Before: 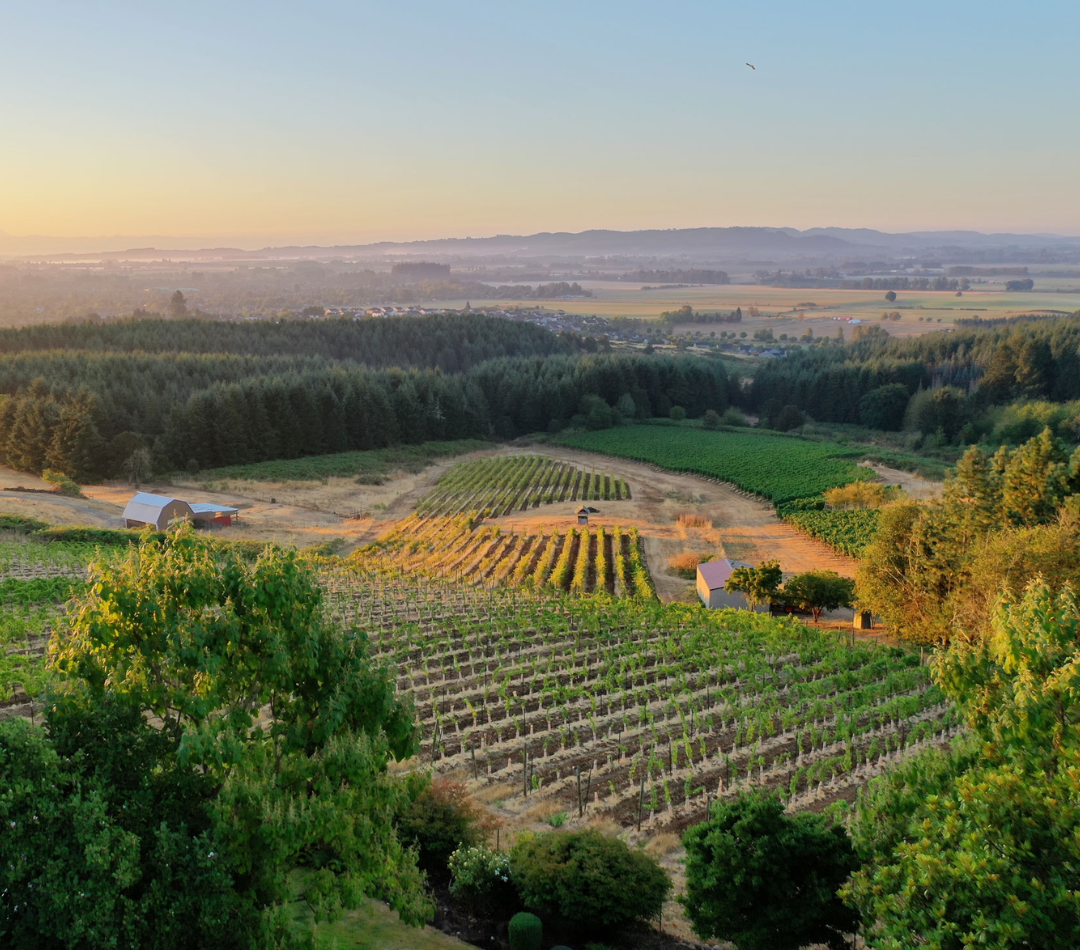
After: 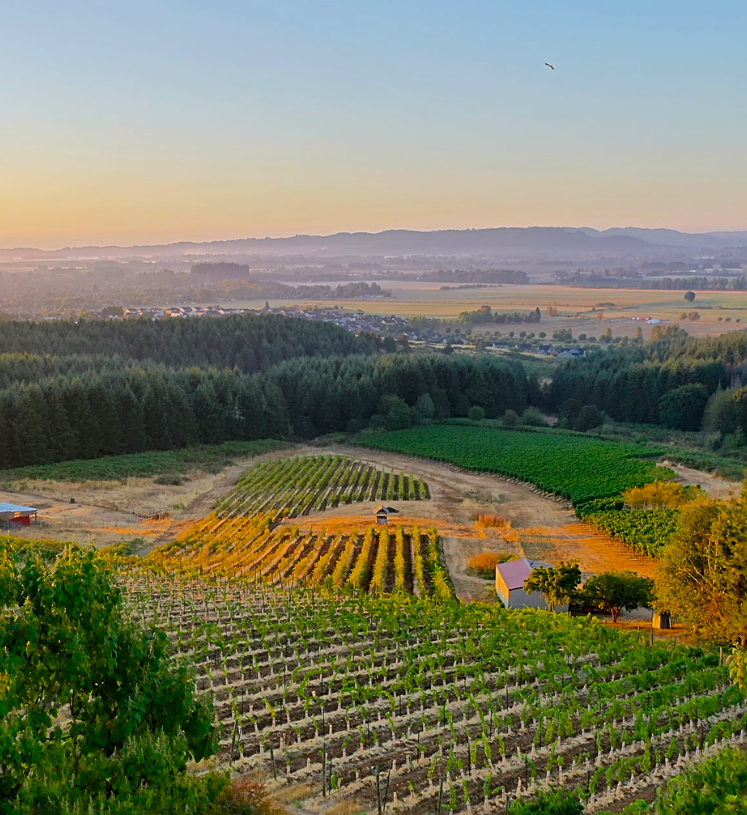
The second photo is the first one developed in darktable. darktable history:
crop: left 18.698%, right 12.121%, bottom 14.134%
sharpen: on, module defaults
color balance rgb: highlights gain › chroma 0.276%, highlights gain › hue 331.82°, perceptual saturation grading › global saturation 17.809%, global vibrance 16.289%, saturation formula JzAzBz (2021)
